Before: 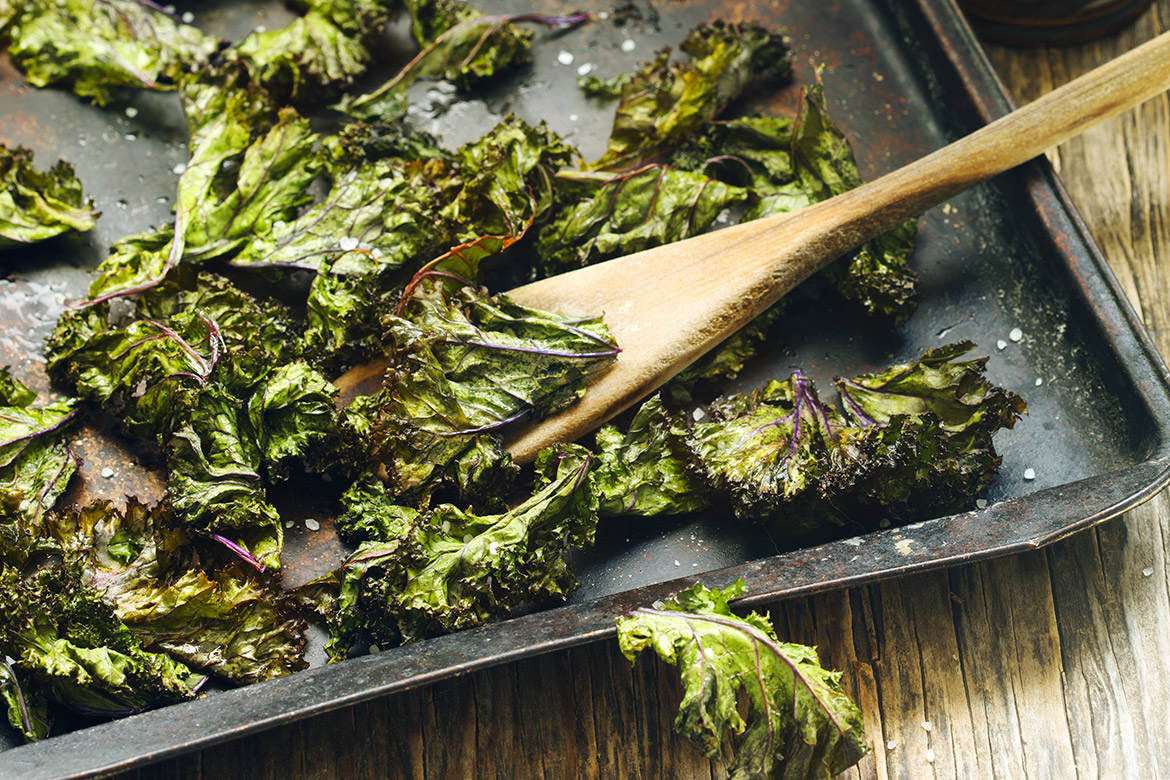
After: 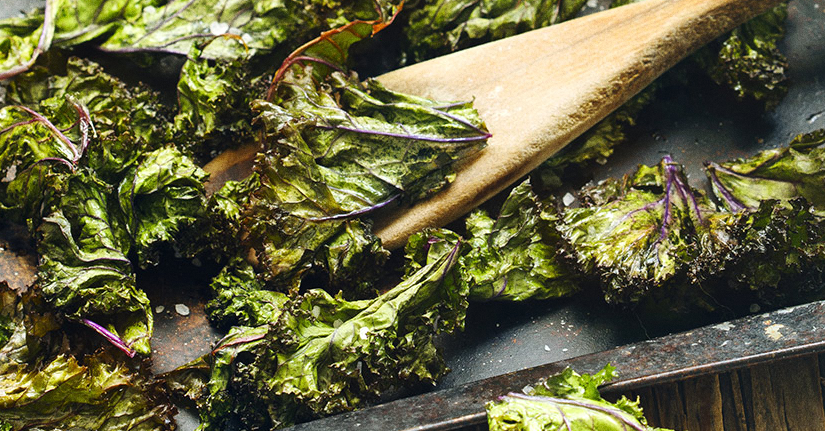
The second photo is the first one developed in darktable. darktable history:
crop: left 11.123%, top 27.61%, right 18.3%, bottom 17.034%
tone equalizer: on, module defaults
grain: coarseness 0.09 ISO
exposure: compensate highlight preservation false
